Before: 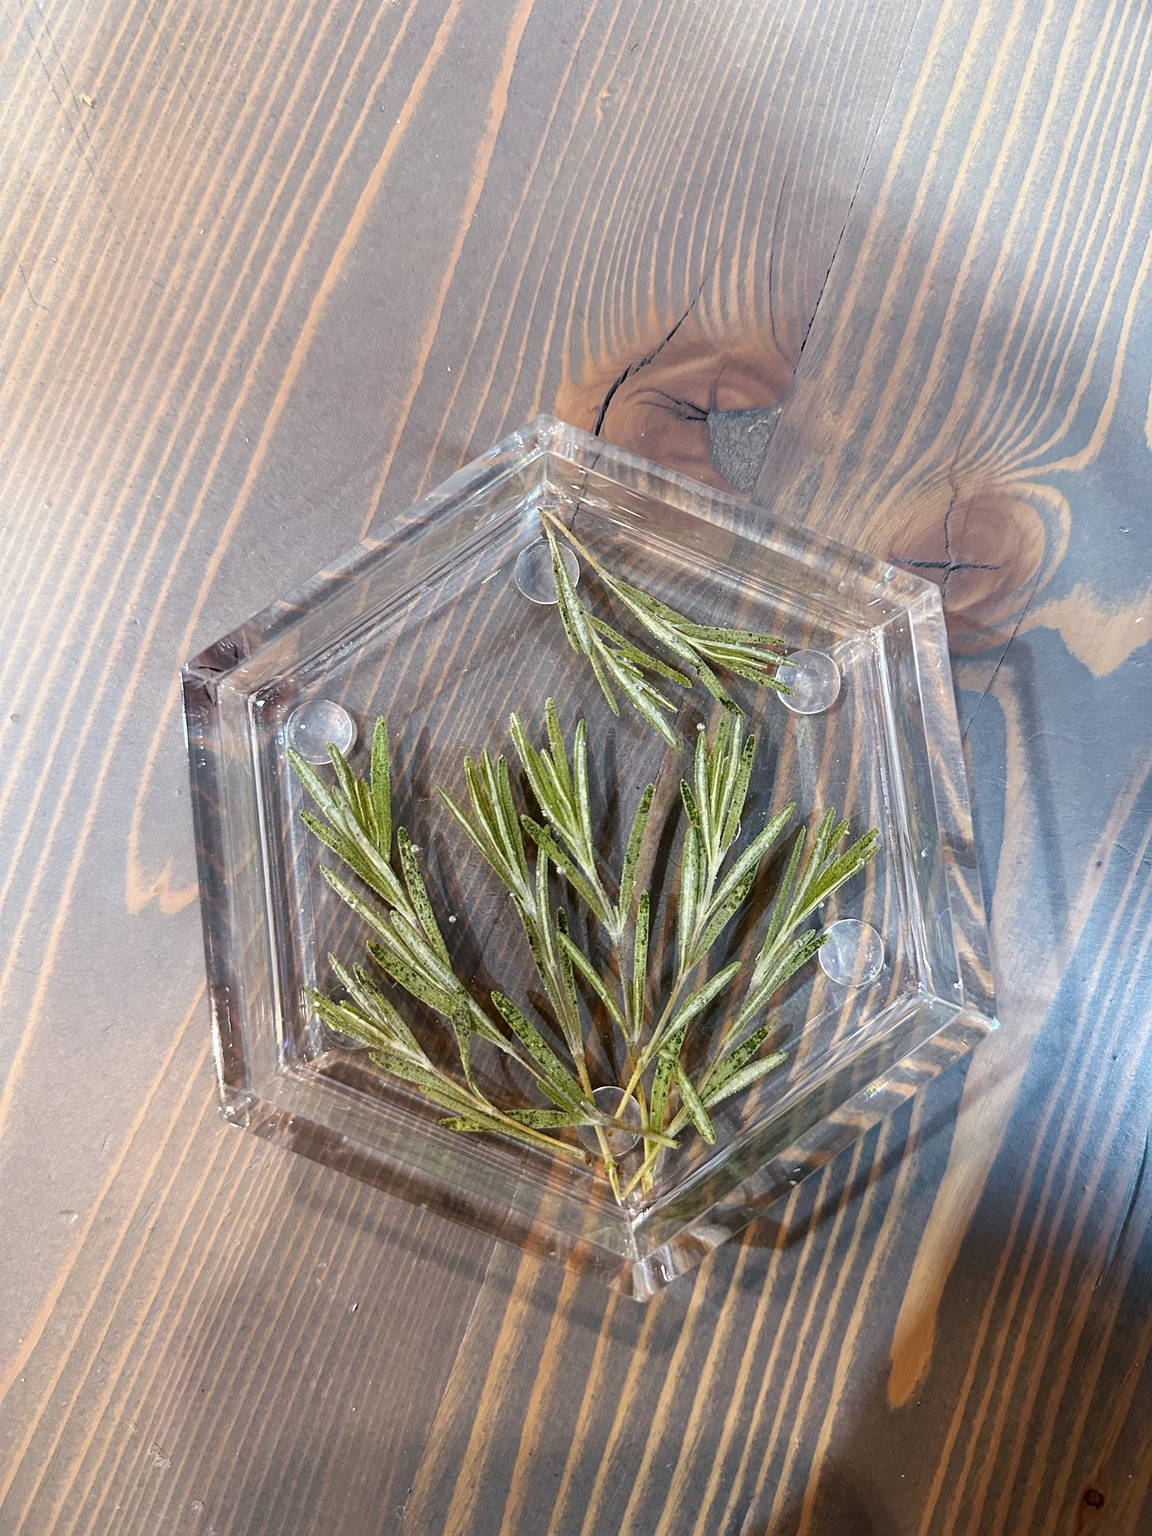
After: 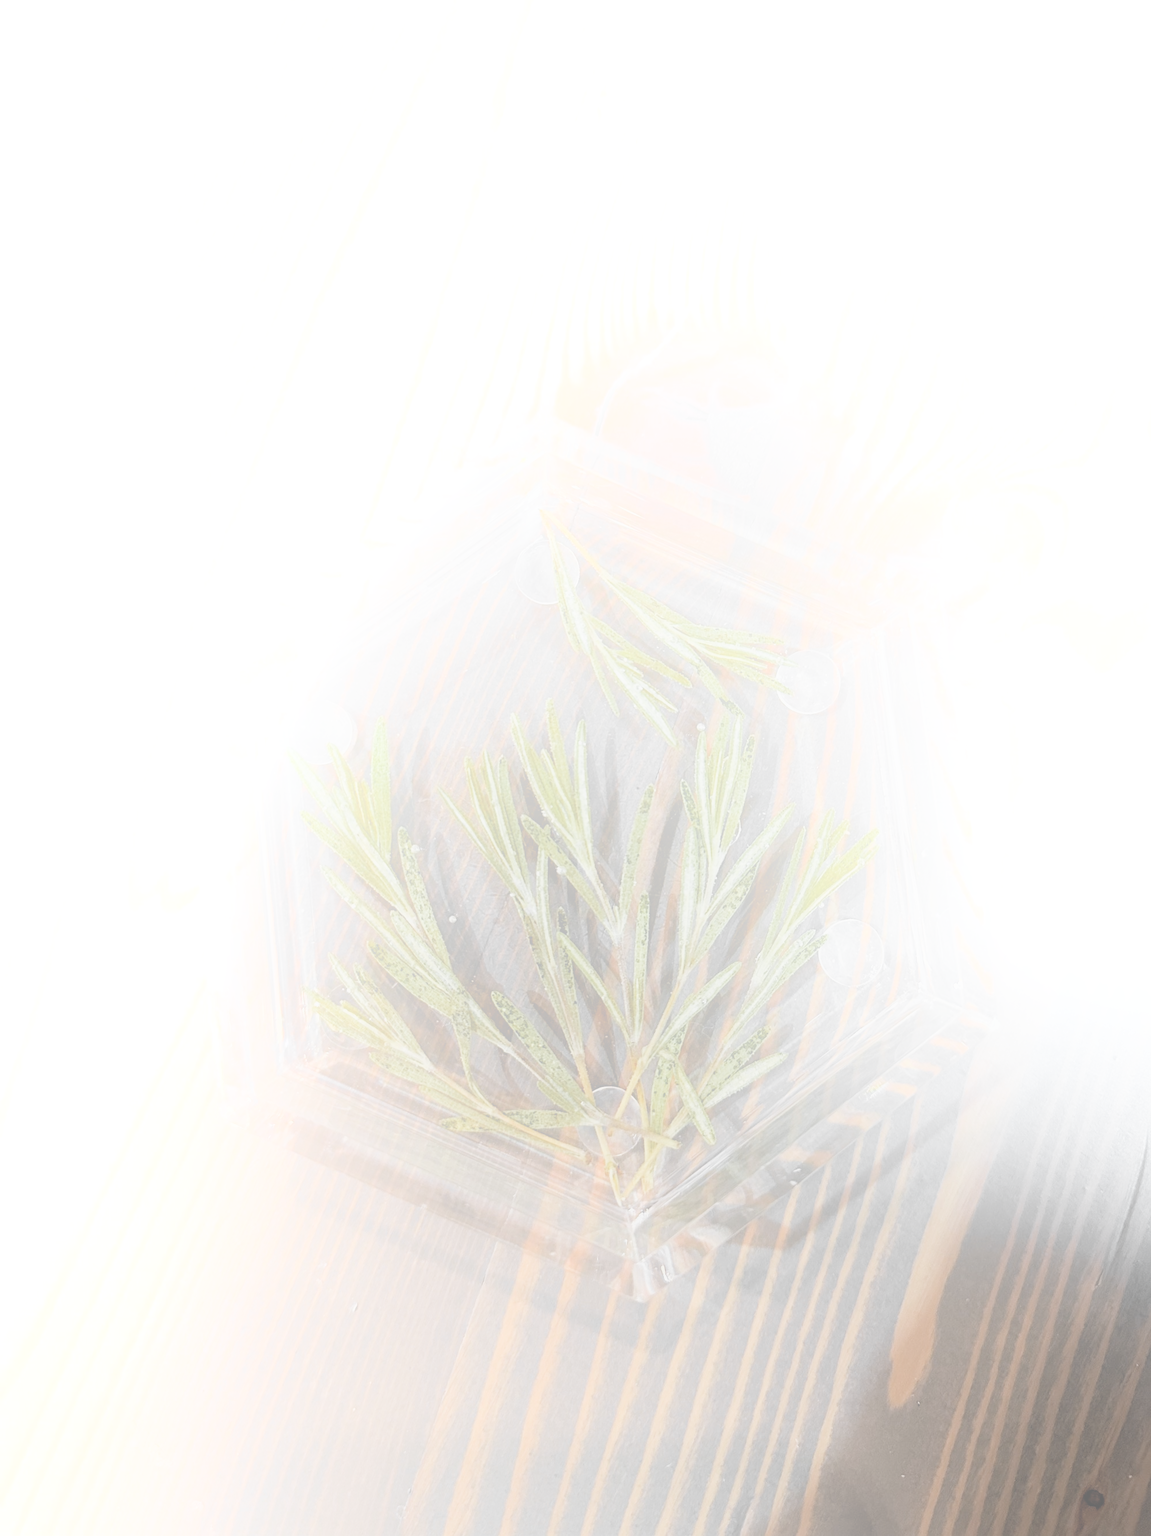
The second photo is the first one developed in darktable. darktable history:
bloom: size 70%, threshold 25%, strength 70%
filmic rgb: black relative exposure -7.65 EV, white relative exposure 4.56 EV, hardness 3.61
color zones: curves: ch0 [(0, 0.613) (0.01, 0.613) (0.245, 0.448) (0.498, 0.529) (0.642, 0.665) (0.879, 0.777) (0.99, 0.613)]; ch1 [(0, 0.035) (0.121, 0.189) (0.259, 0.197) (0.415, 0.061) (0.589, 0.022) (0.732, 0.022) (0.857, 0.026) (0.991, 0.053)]
